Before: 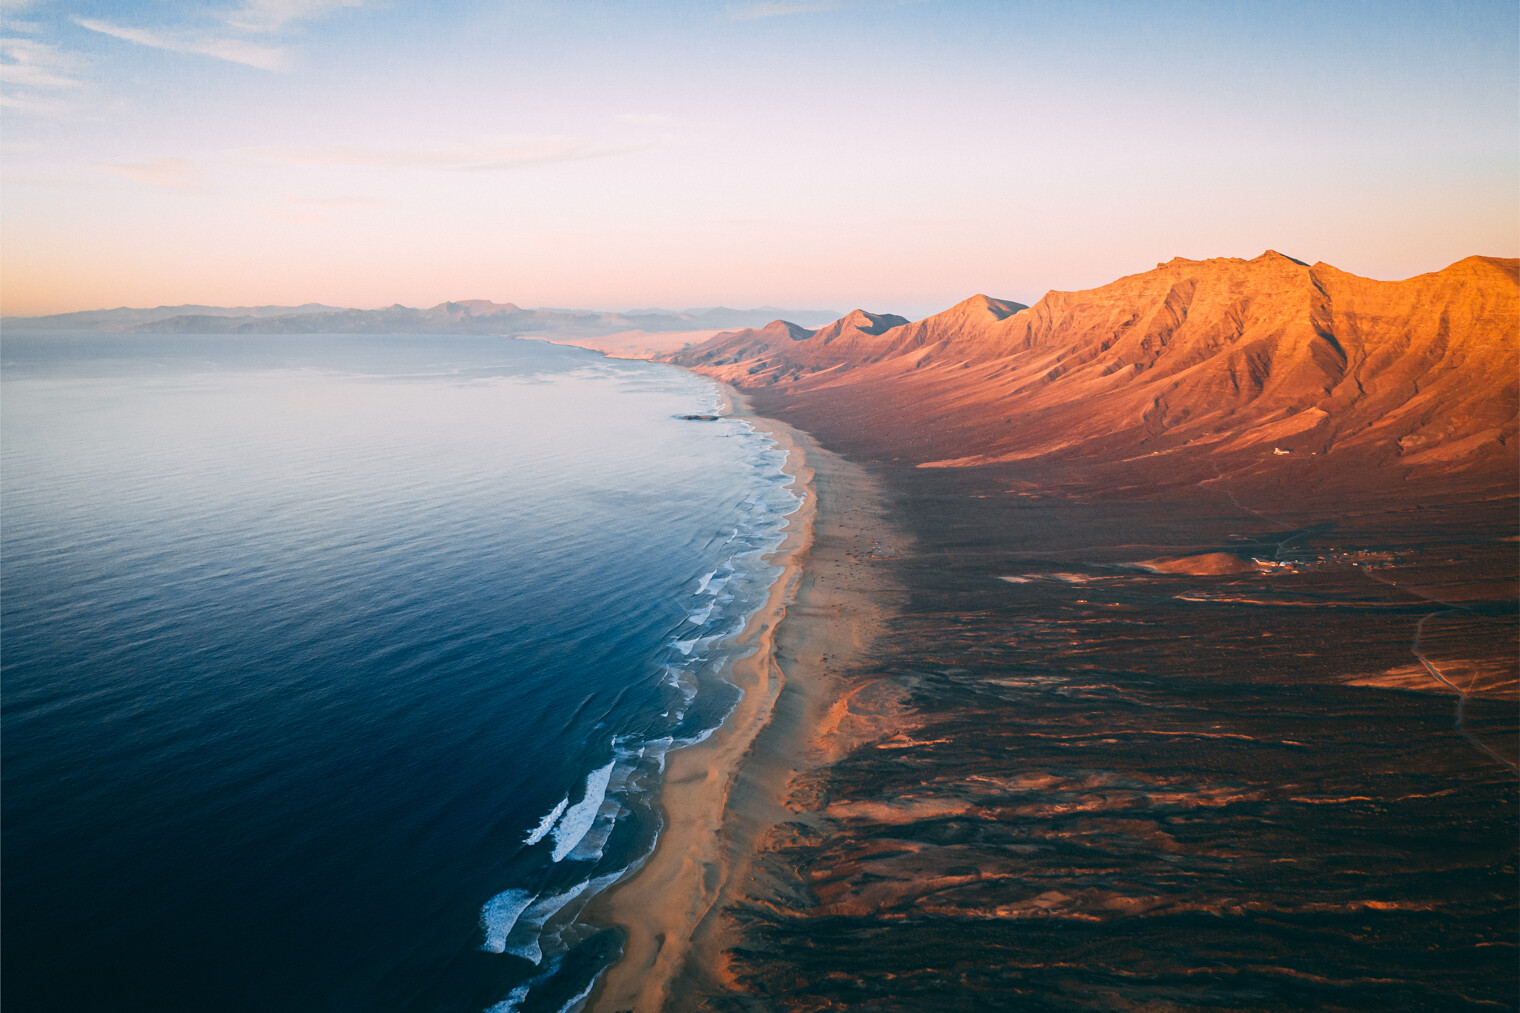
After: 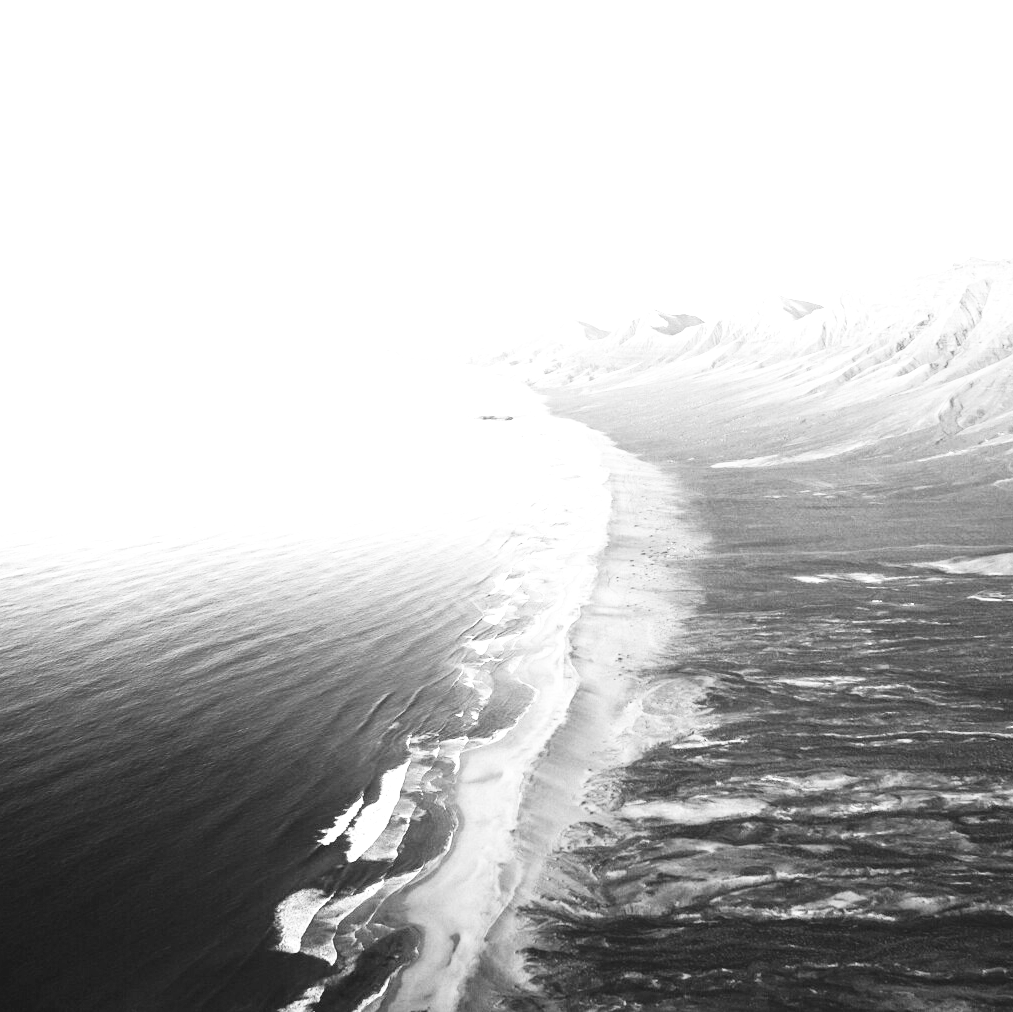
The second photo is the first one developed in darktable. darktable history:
levels: levels [0, 0.492, 0.984]
exposure: black level correction 0, exposure 1.1 EV, compensate exposure bias true, compensate highlight preservation false
crop and rotate: left 13.537%, right 19.796%
tone equalizer: on, module defaults
color correction: highlights a* -0.182, highlights b* -0.124
monochrome: on, module defaults
base curve: curves: ch0 [(0, 0) (0.007, 0.004) (0.027, 0.03) (0.046, 0.07) (0.207, 0.54) (0.442, 0.872) (0.673, 0.972) (1, 1)], preserve colors none
